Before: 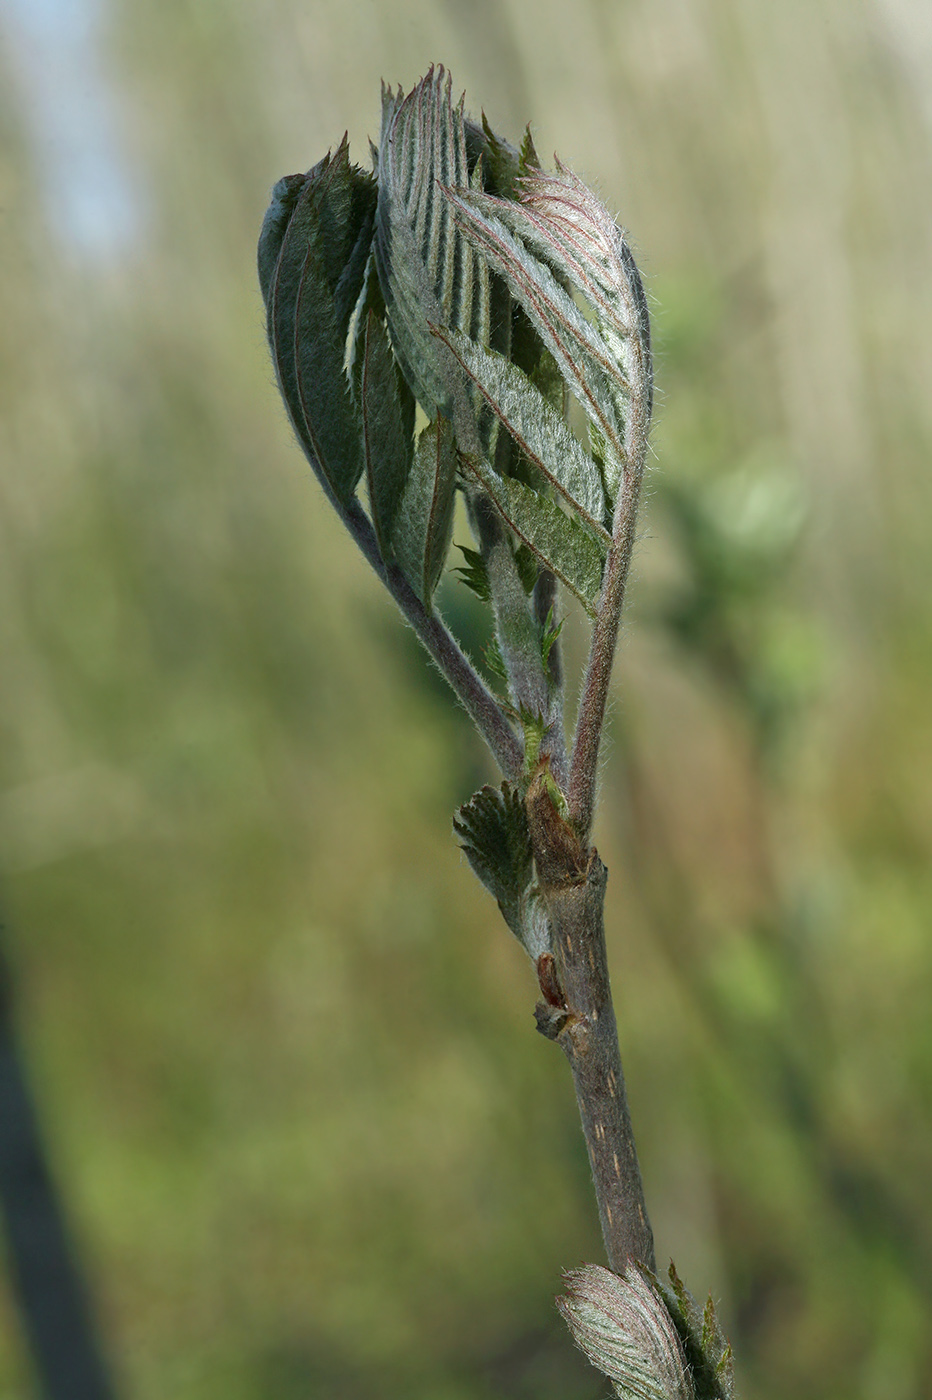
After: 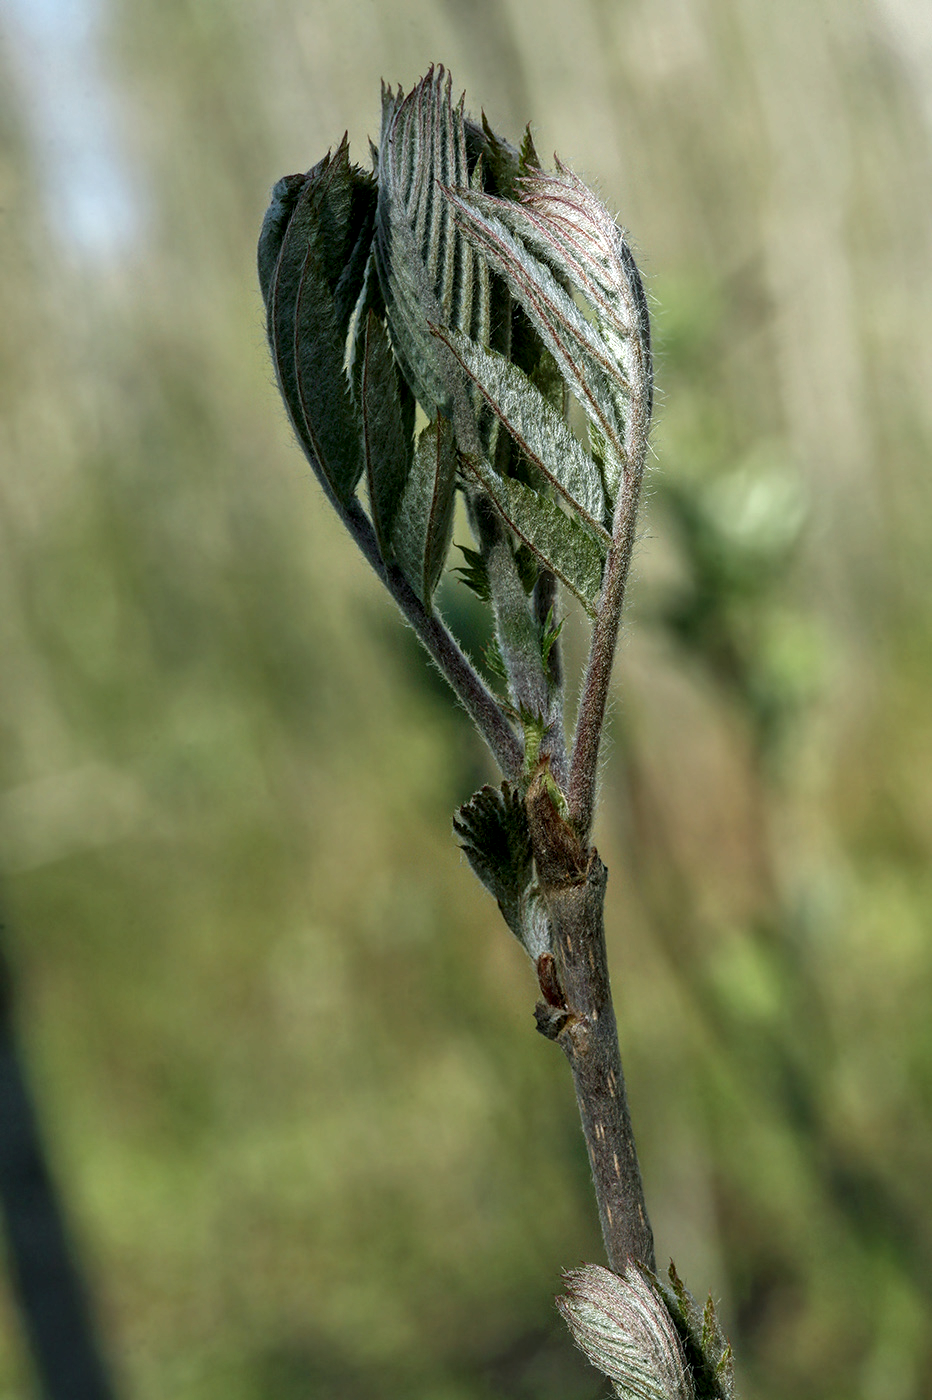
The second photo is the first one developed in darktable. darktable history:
local contrast: detail 153%
